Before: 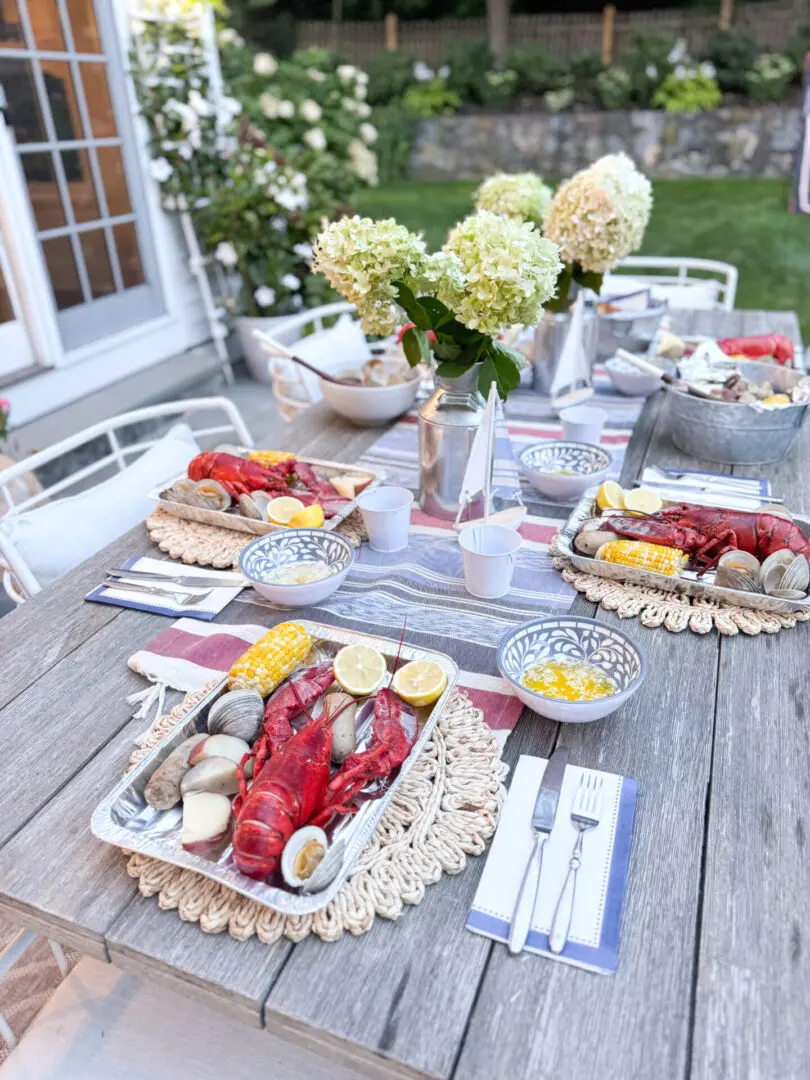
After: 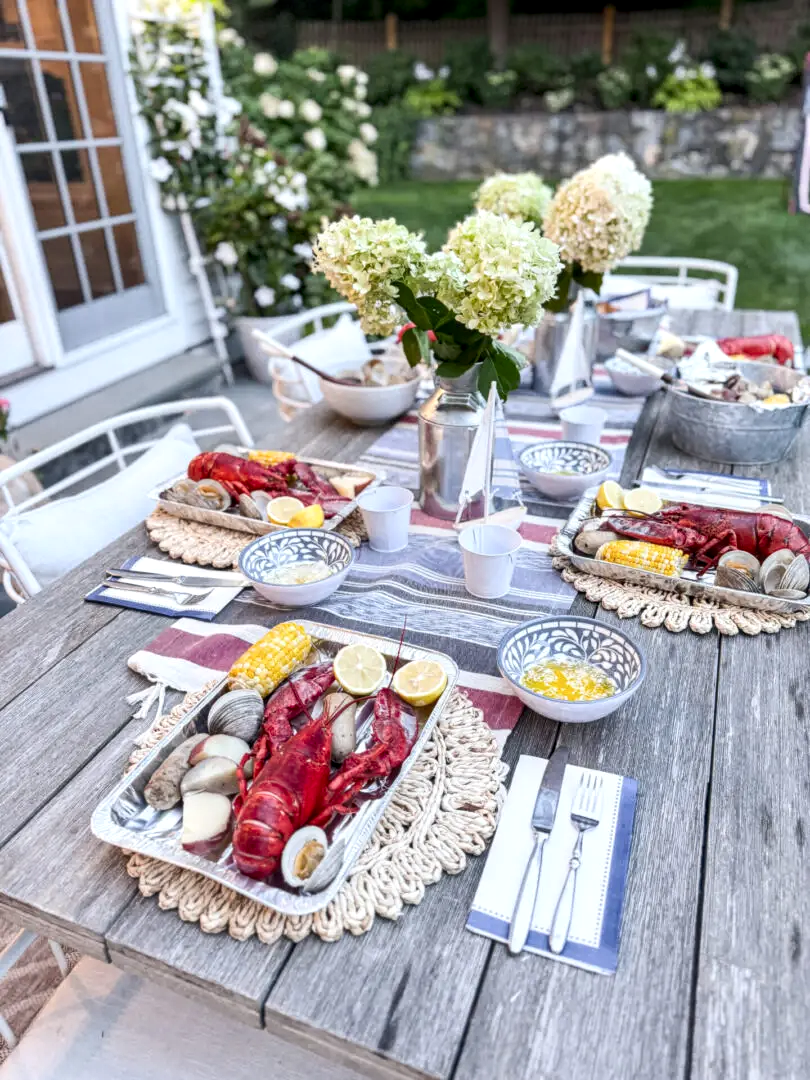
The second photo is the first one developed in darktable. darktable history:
color balance rgb: global vibrance 0.5%
local contrast: detail 130%
contrast brightness saturation: contrast 0.14
shadows and highlights: shadows -88.03, highlights -35.45, shadows color adjustment 99.15%, highlights color adjustment 0%, soften with gaussian
